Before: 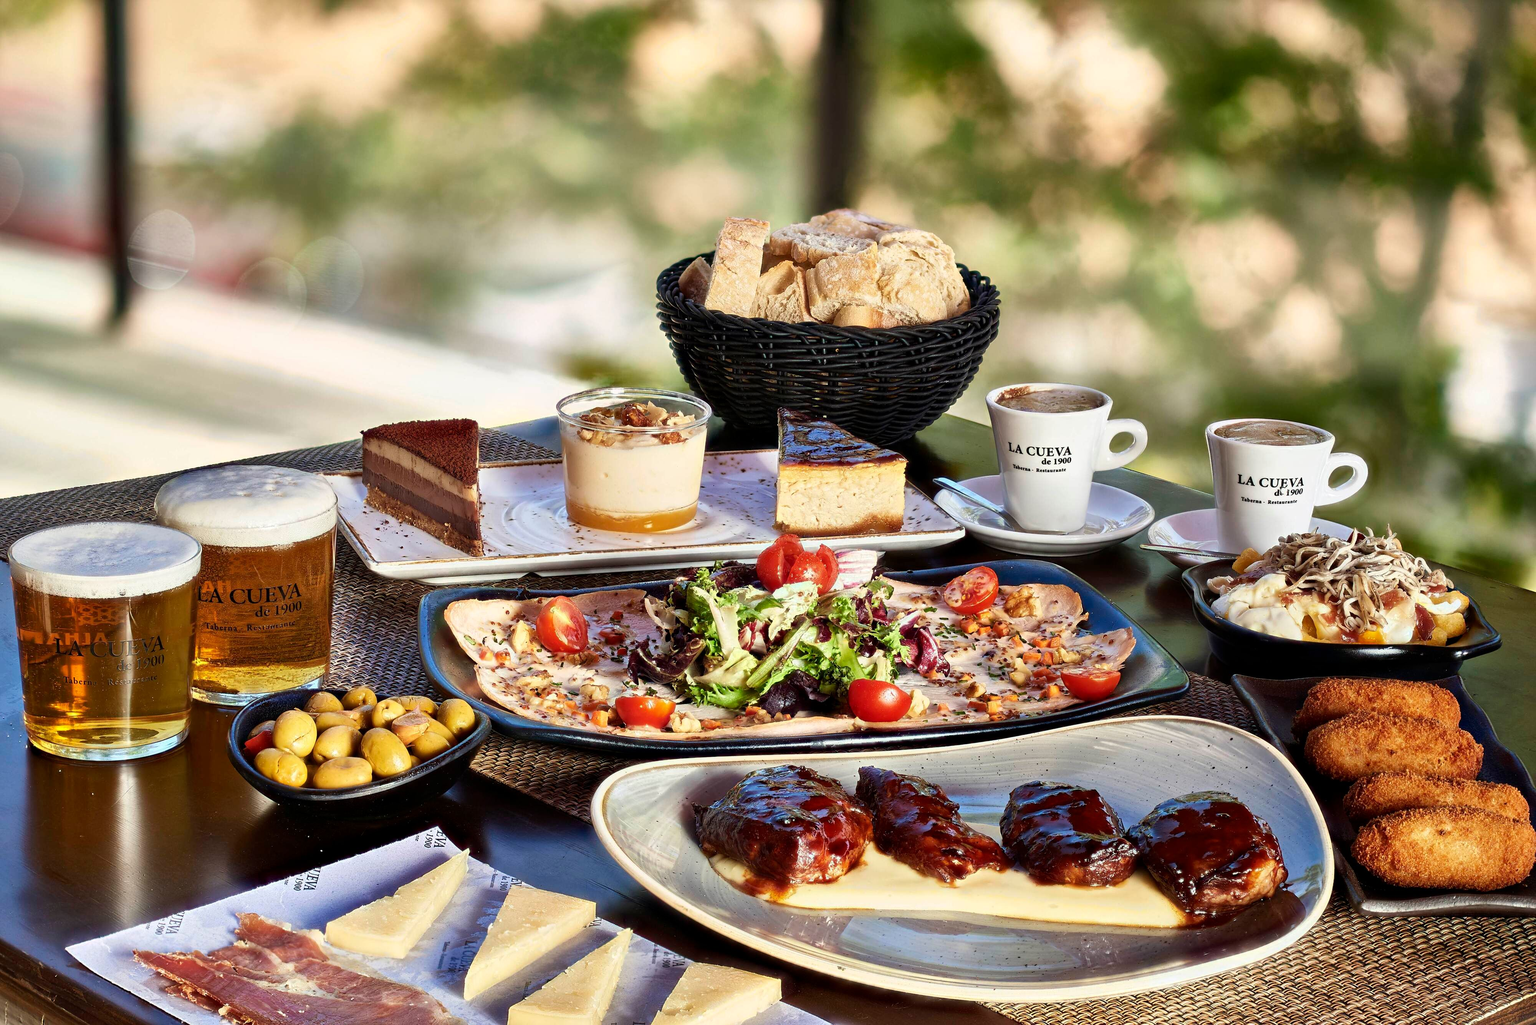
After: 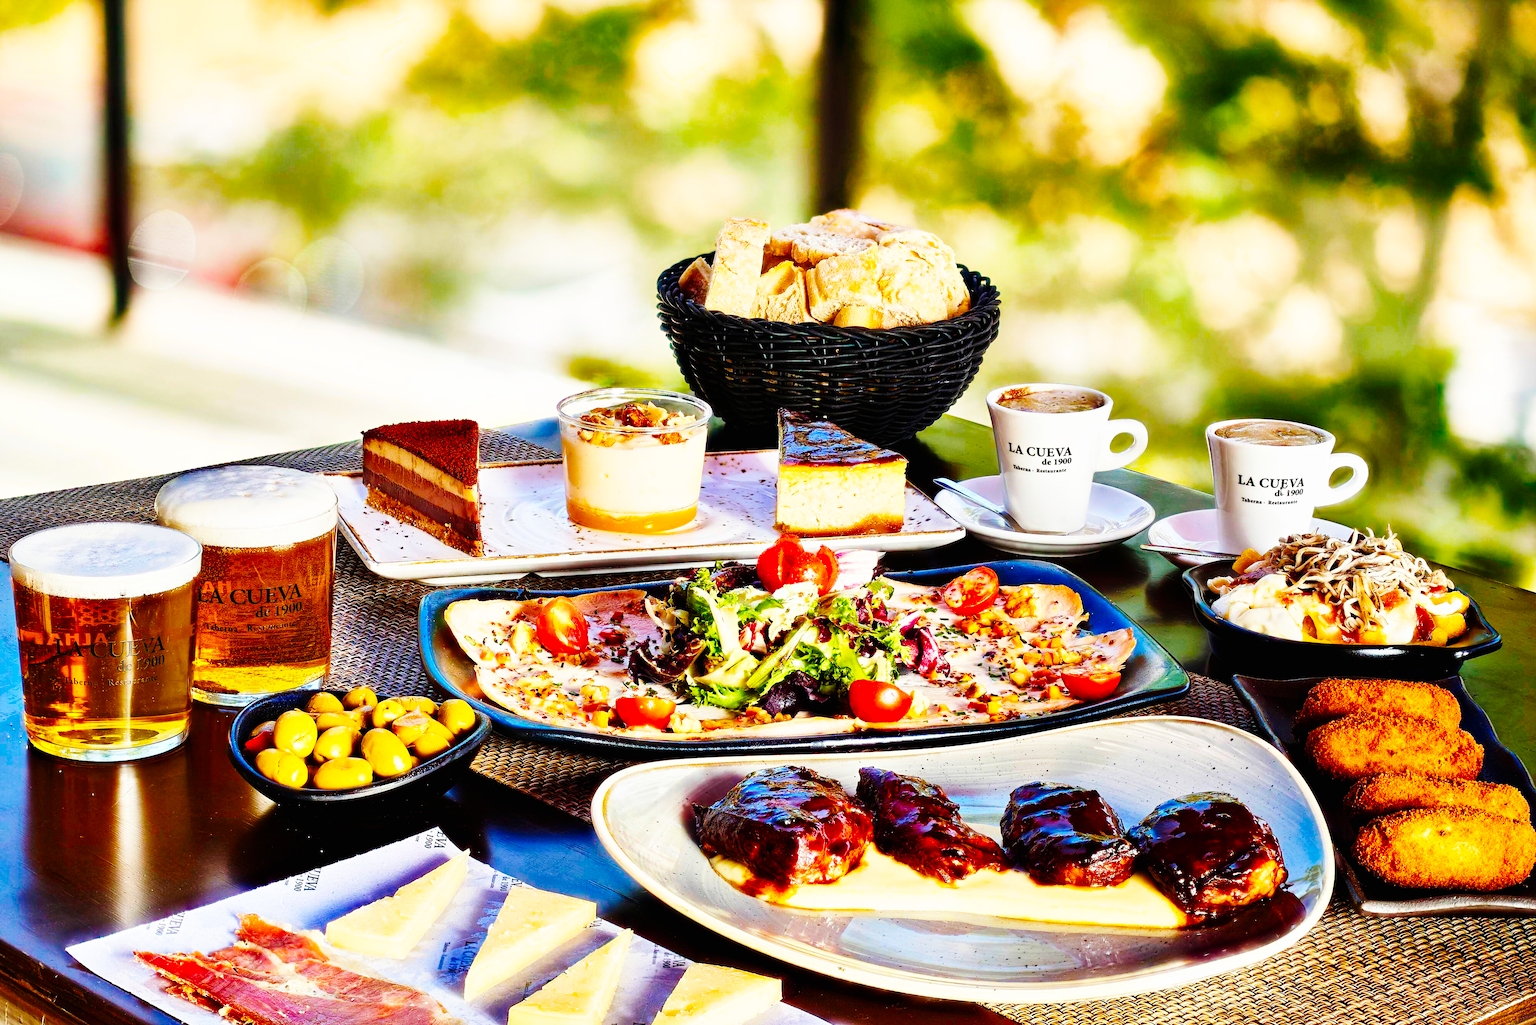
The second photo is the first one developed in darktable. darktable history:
base curve: curves: ch0 [(0, 0) (0, 0) (0.002, 0.001) (0.008, 0.003) (0.019, 0.011) (0.037, 0.037) (0.064, 0.11) (0.102, 0.232) (0.152, 0.379) (0.216, 0.524) (0.296, 0.665) (0.394, 0.789) (0.512, 0.881) (0.651, 0.945) (0.813, 0.986) (1, 1)], preserve colors none
color balance rgb: linear chroma grading › global chroma 15%, perceptual saturation grading › global saturation 30%
exposure: exposure -0.153 EV, compensate highlight preservation false
